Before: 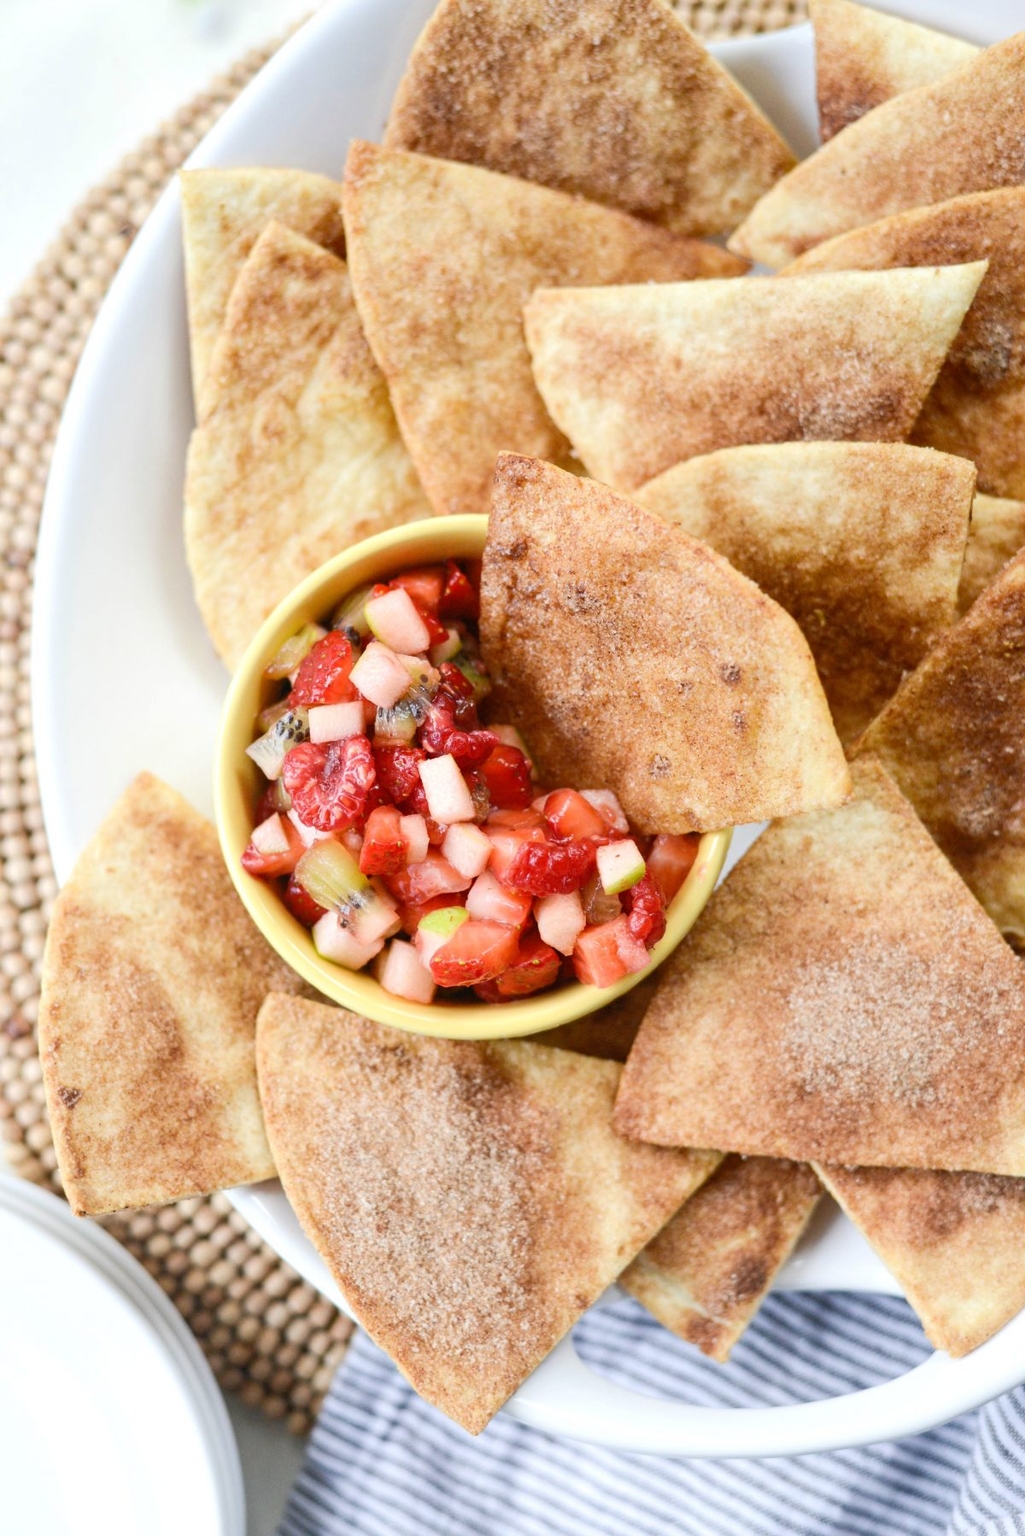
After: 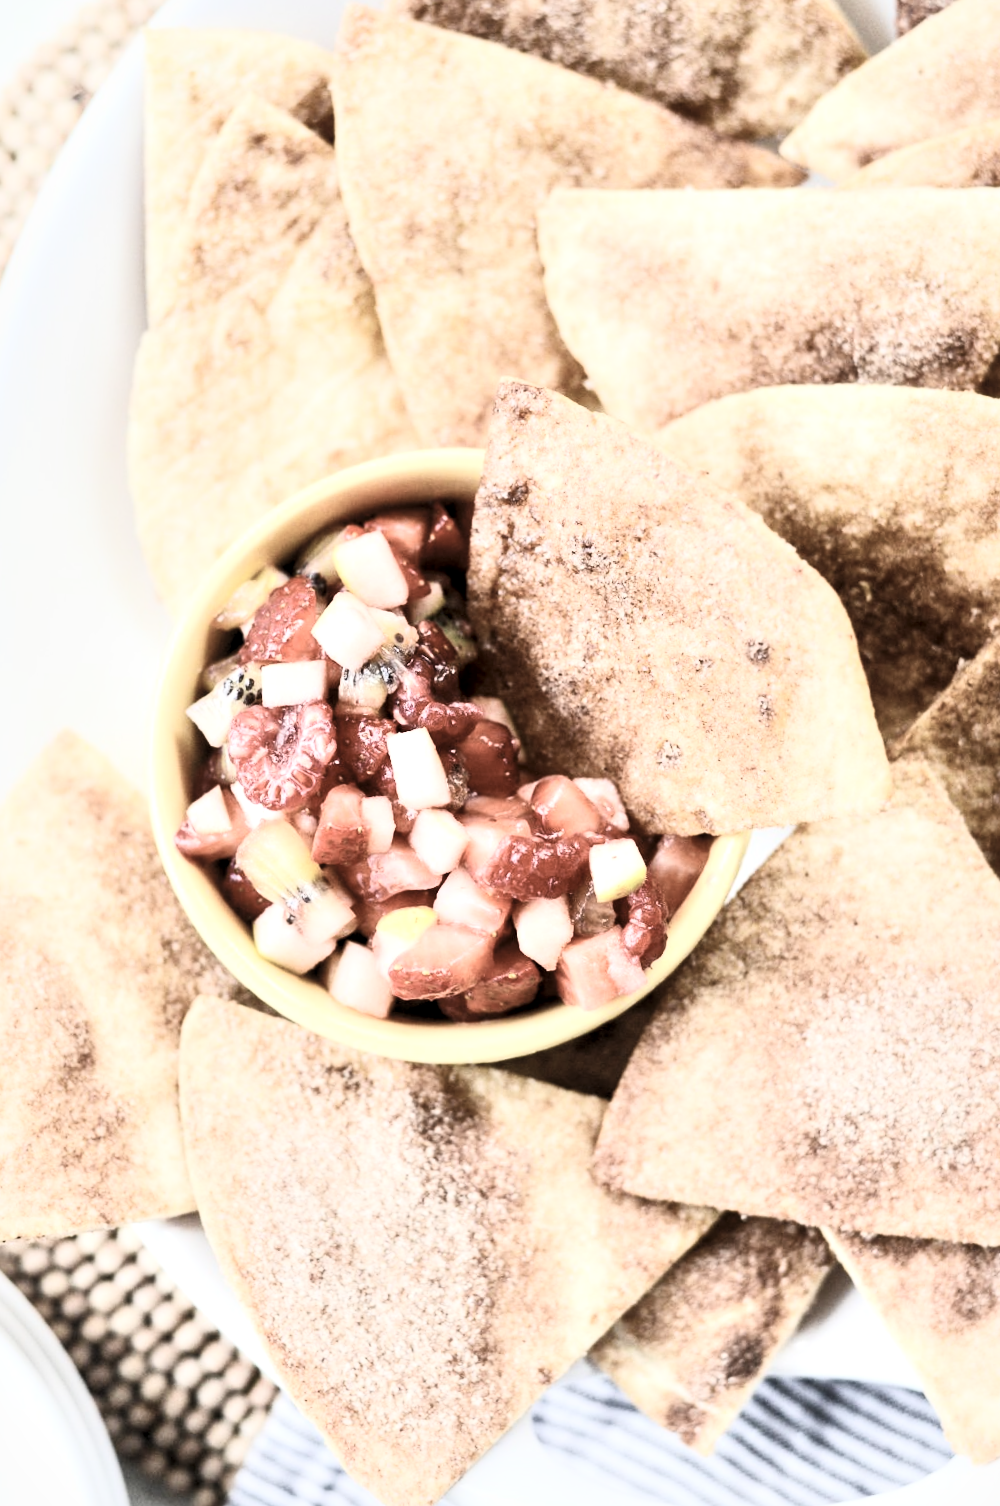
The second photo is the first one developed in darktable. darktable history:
filmic rgb: middle gray luminance 18.4%, black relative exposure -10.51 EV, white relative exposure 3.42 EV, target black luminance 0%, hardness 6.01, latitude 98.04%, contrast 0.852, shadows ↔ highlights balance 0.618%
local contrast: mode bilateral grid, contrast 25, coarseness 47, detail 151%, midtone range 0.2
contrast brightness saturation: contrast 0.568, brightness 0.566, saturation -0.349
crop and rotate: angle -3.03°, left 5.44%, top 5.206%, right 4.733%, bottom 4.466%
exposure: exposure 0.212 EV, compensate highlight preservation false
levels: levels [0.116, 0.574, 1]
